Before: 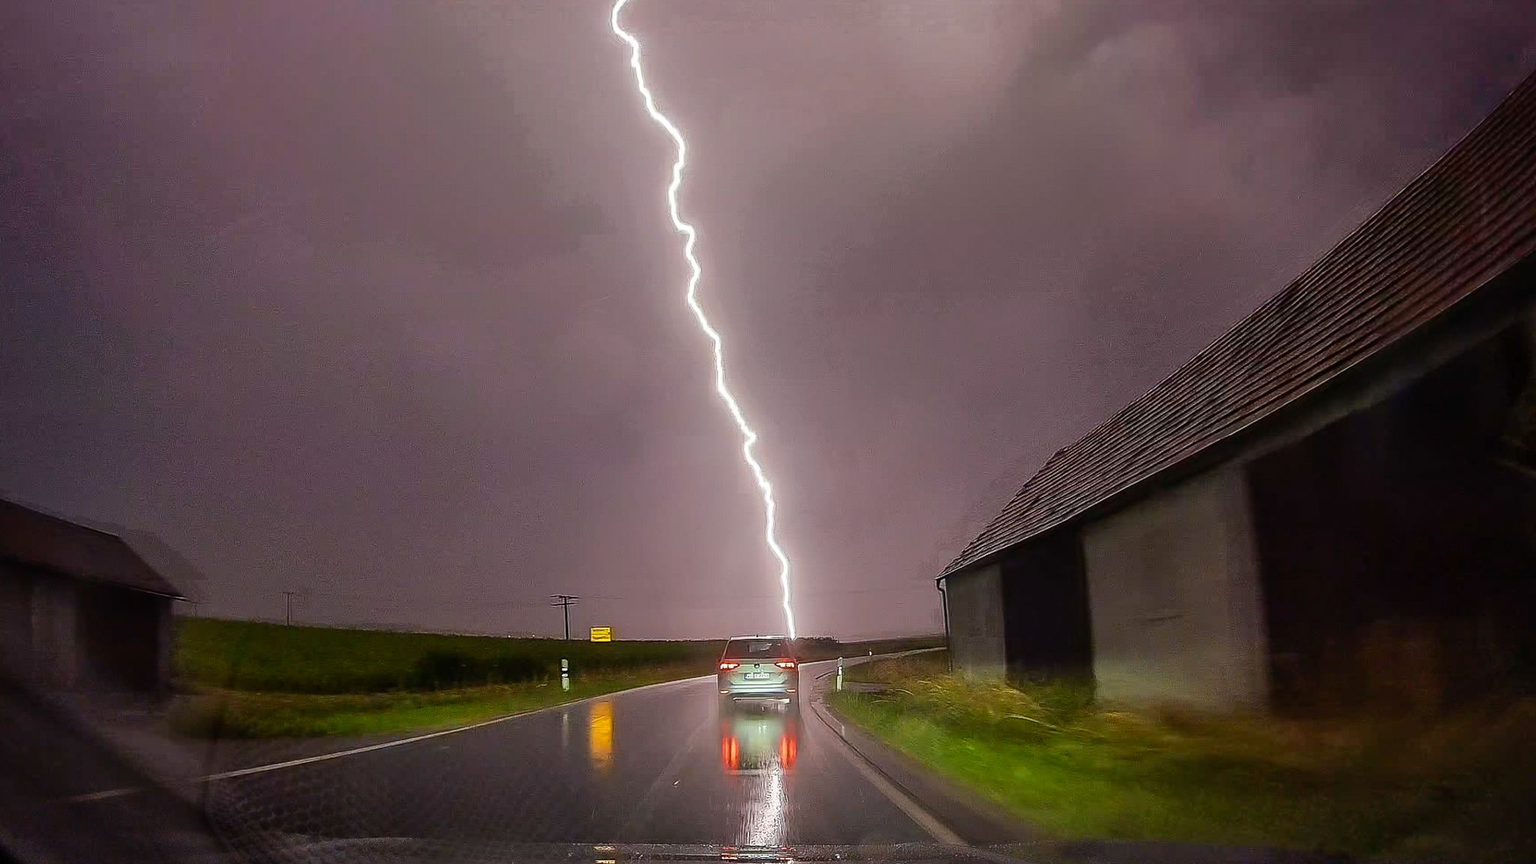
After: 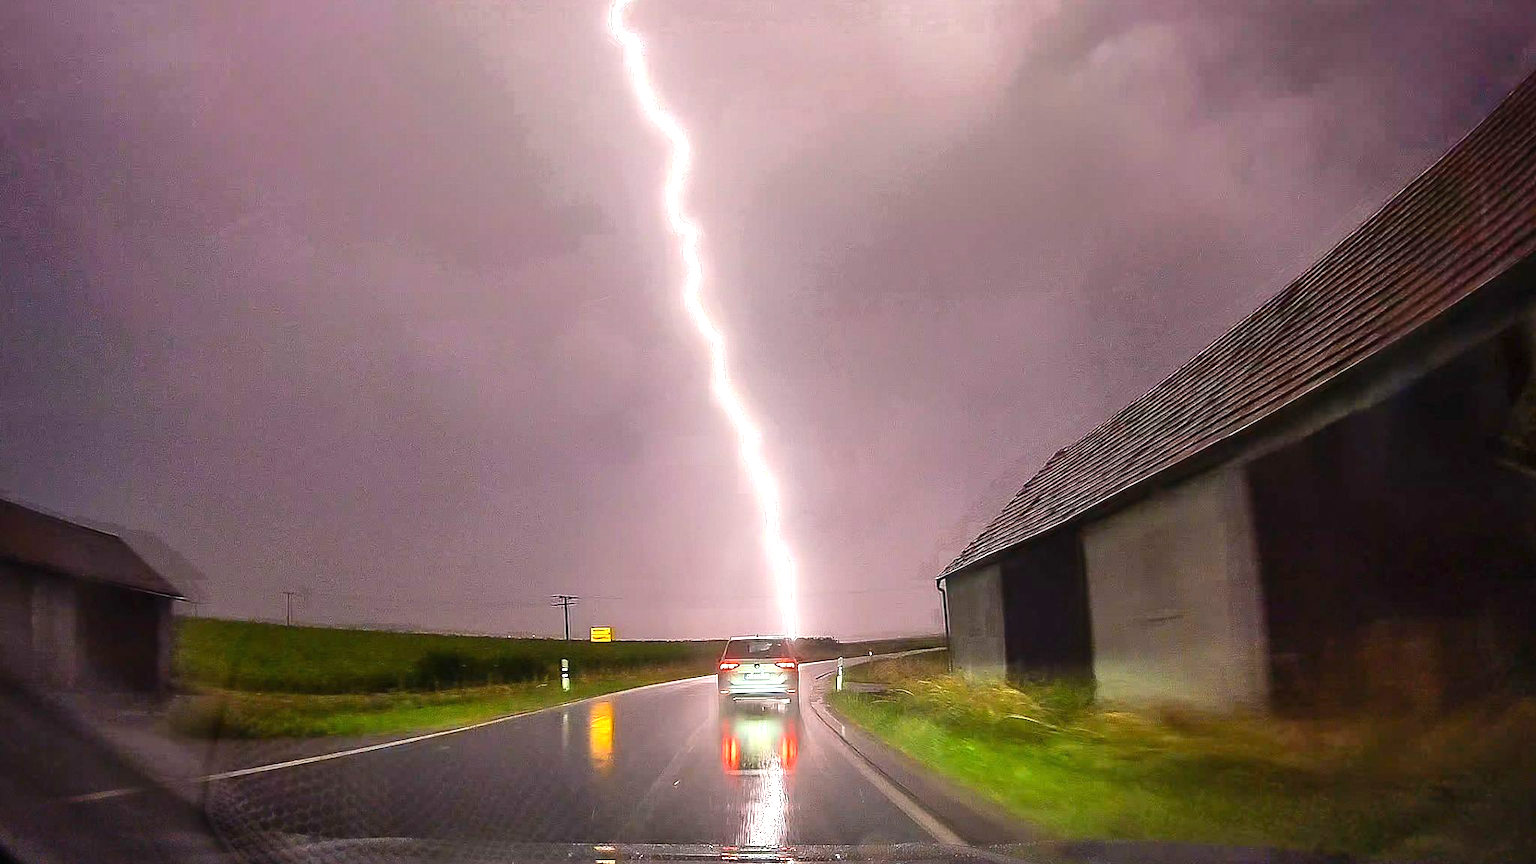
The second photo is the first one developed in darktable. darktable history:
exposure: black level correction 0, exposure 1.099 EV, compensate exposure bias true, compensate highlight preservation false
